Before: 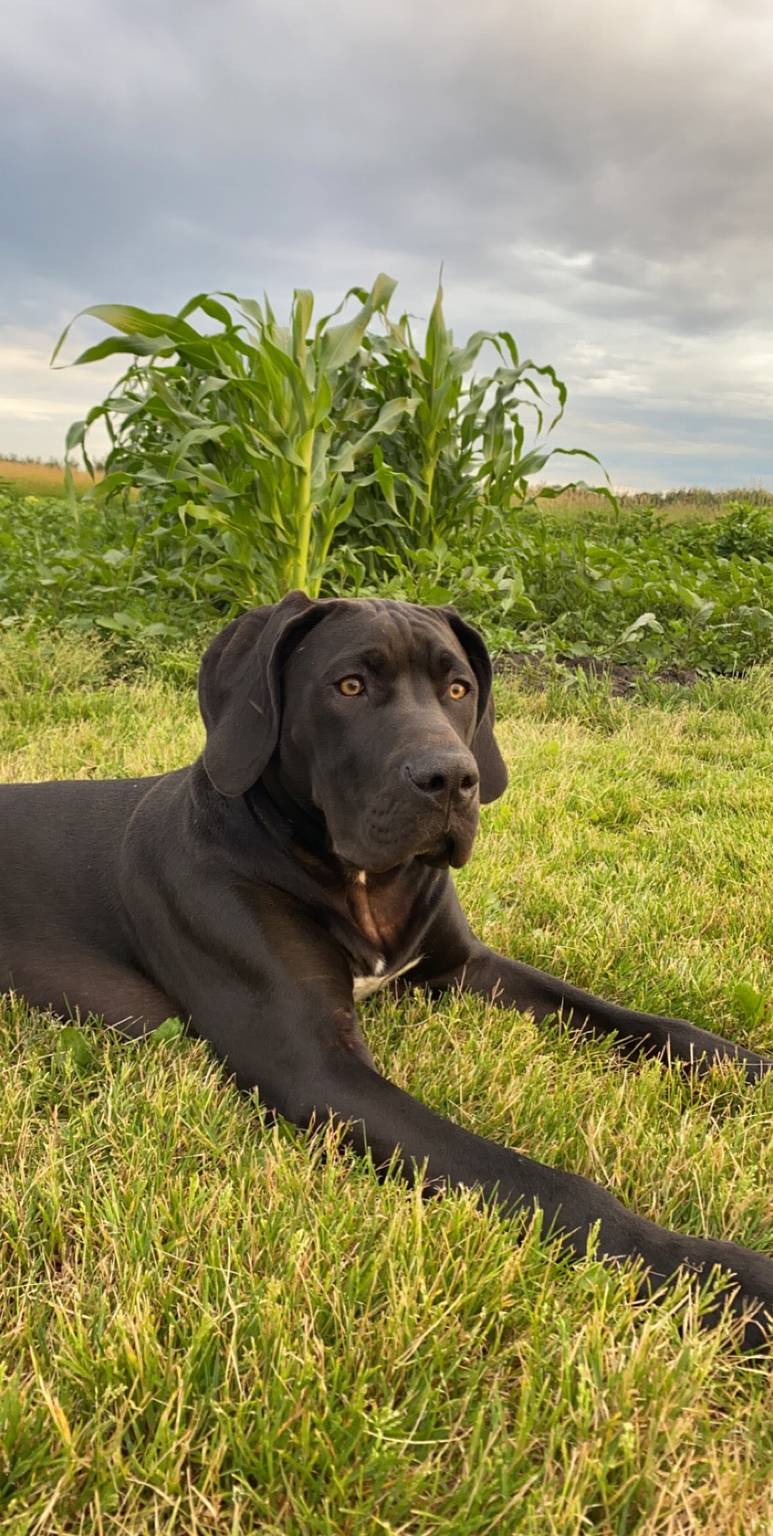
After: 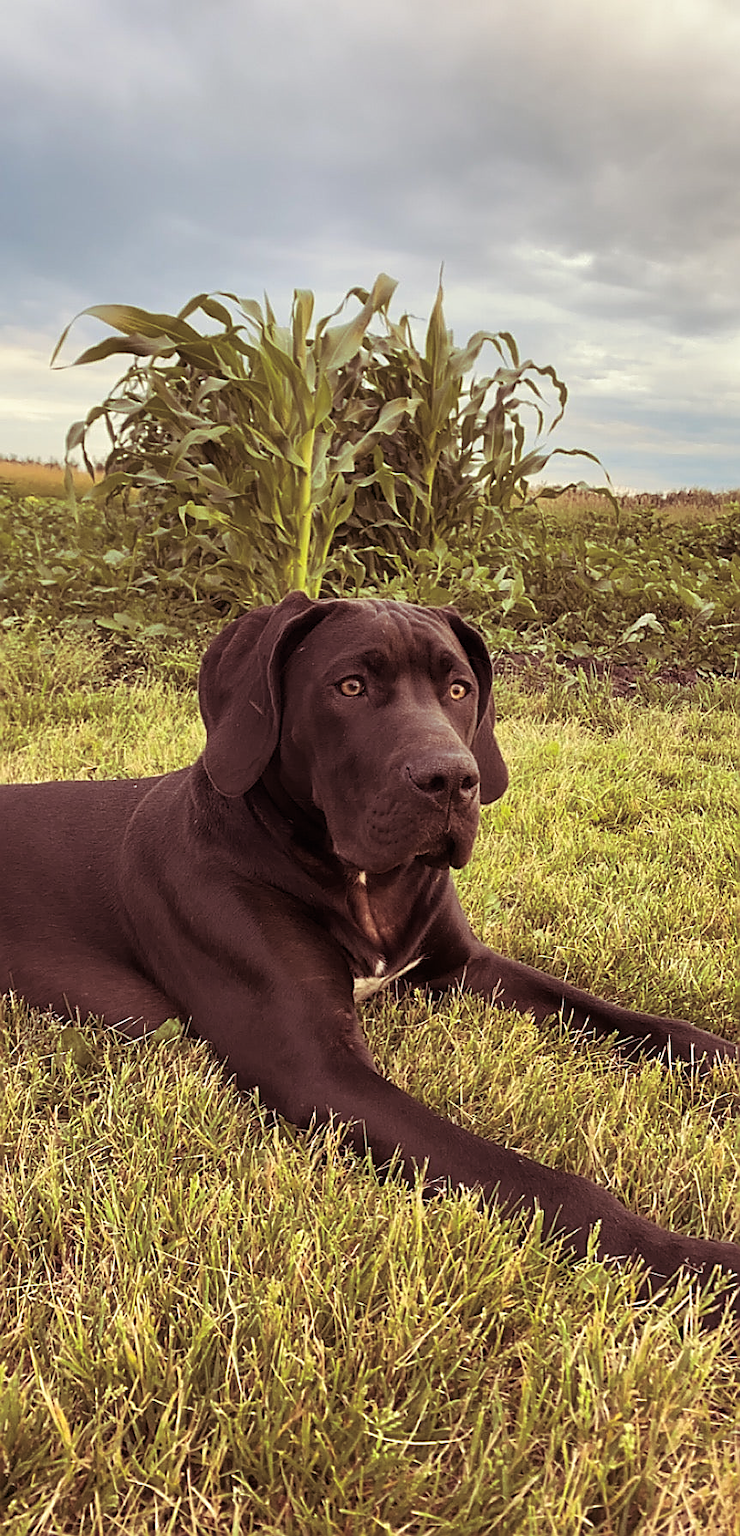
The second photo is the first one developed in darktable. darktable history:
sharpen: radius 1.4, amount 1.25, threshold 0.7
crop: right 4.126%, bottom 0.031%
split-toning: on, module defaults
haze removal: strength -0.05
contrast equalizer: y [[0.518, 0.517, 0.501, 0.5, 0.5, 0.5], [0.5 ×6], [0.5 ×6], [0 ×6], [0 ×6]]
